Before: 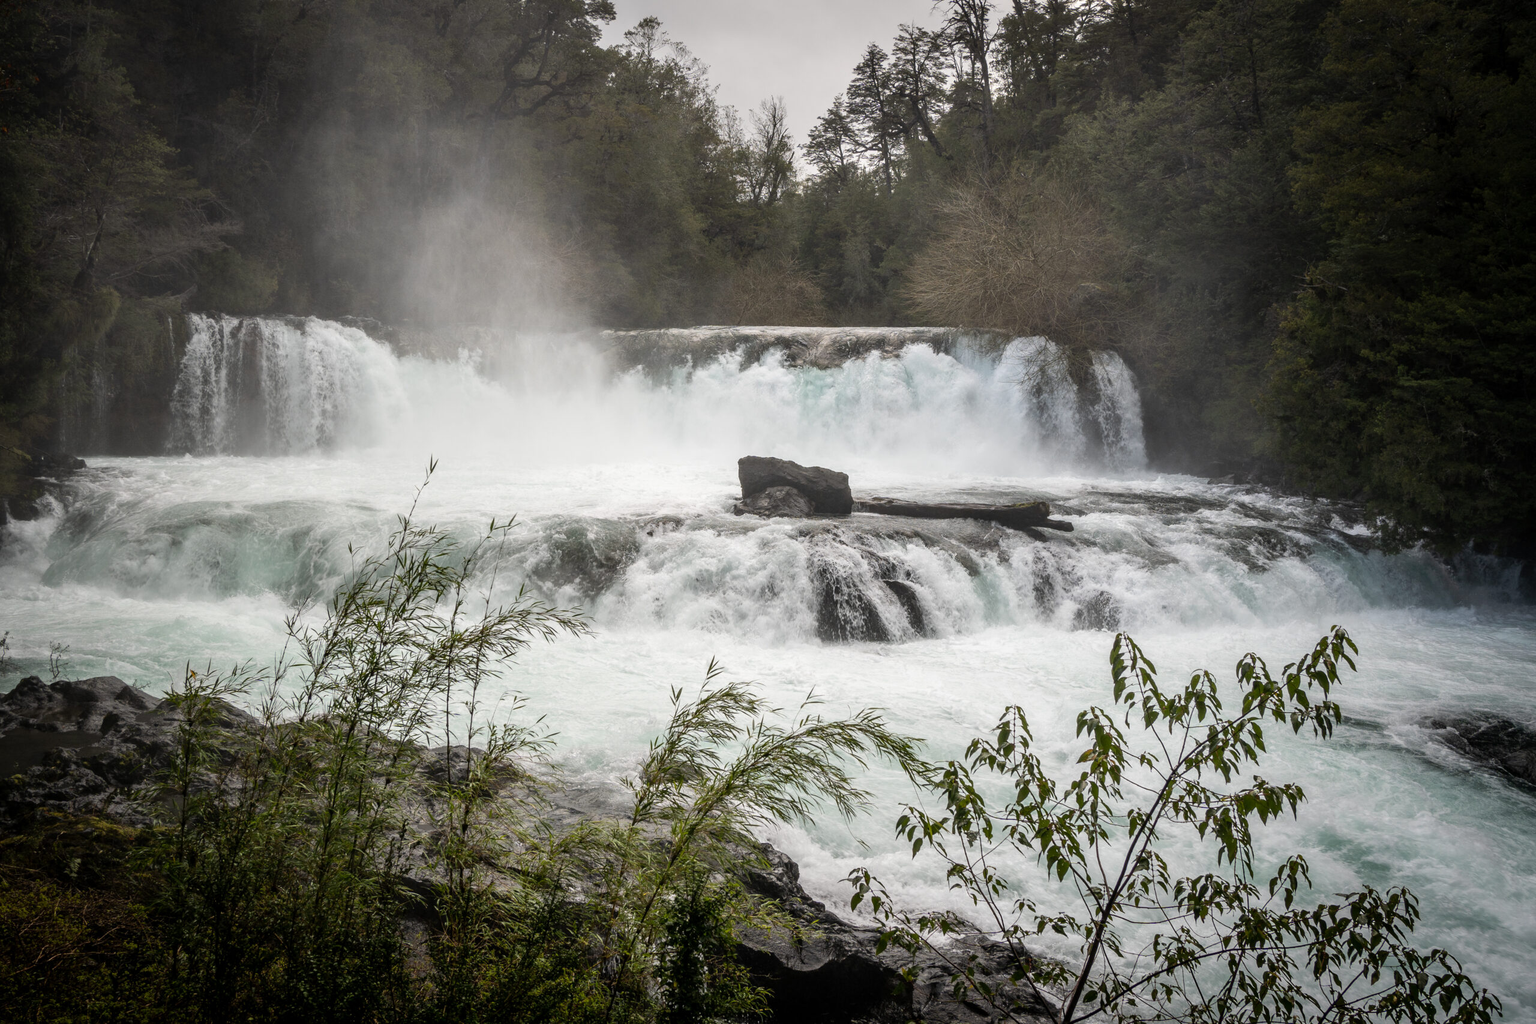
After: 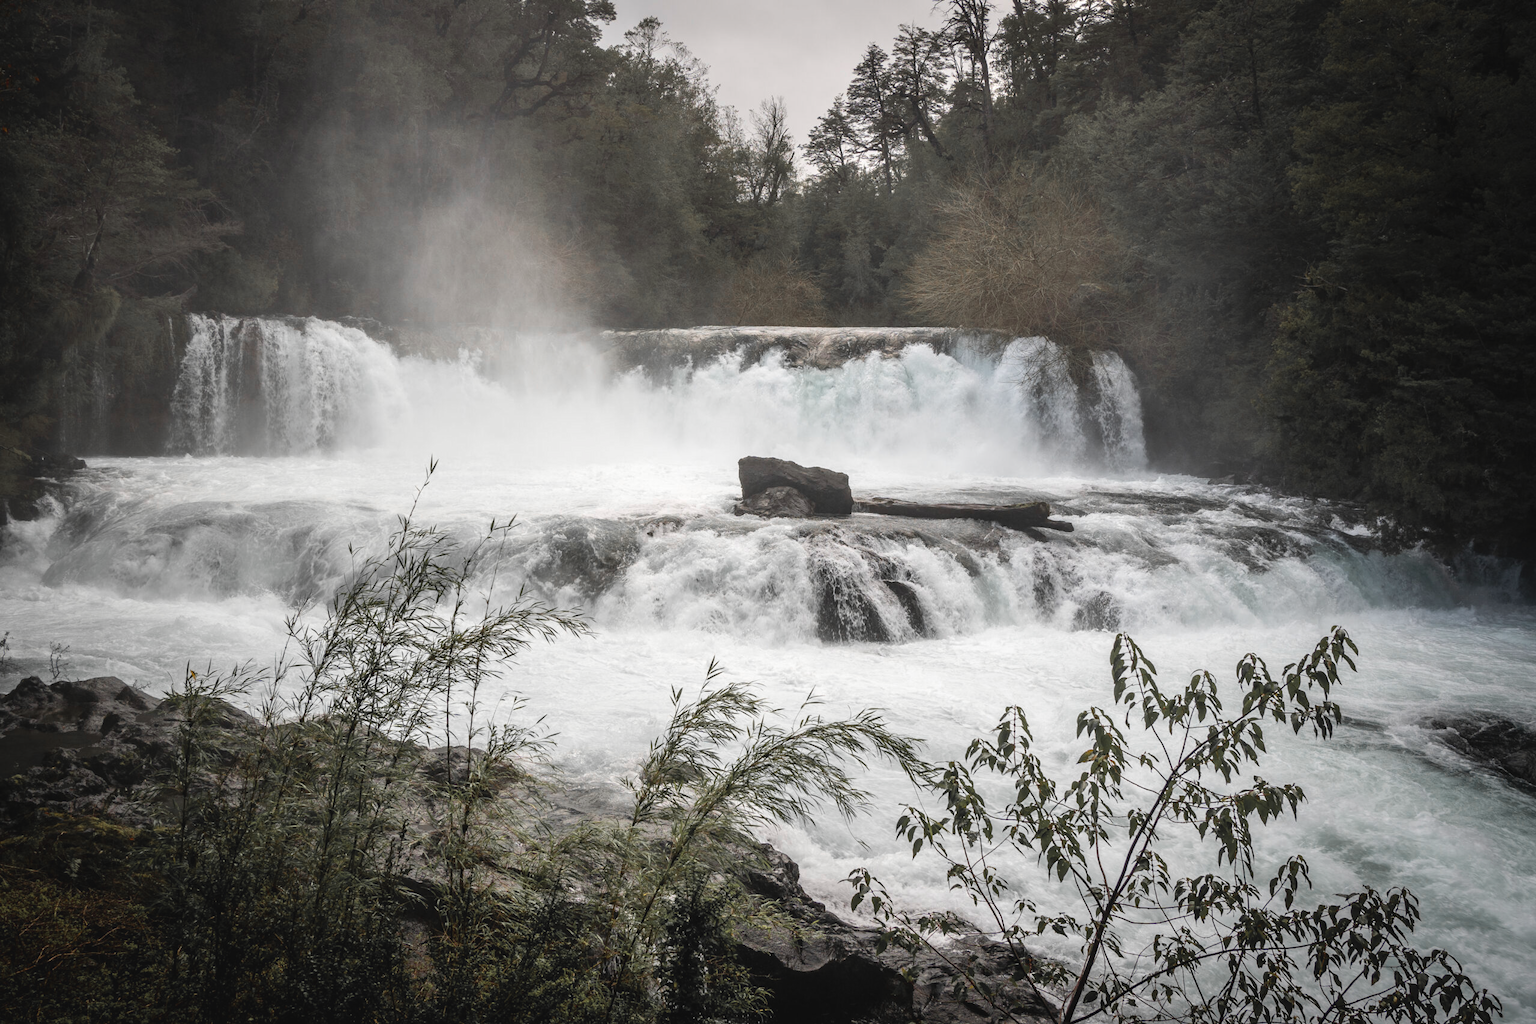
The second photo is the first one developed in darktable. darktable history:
exposure: black level correction -0.004, exposure 0.048 EV, compensate exposure bias true, compensate highlight preservation false
color zones: curves: ch1 [(0, 0.679) (0.143, 0.647) (0.286, 0.261) (0.378, -0.011) (0.571, 0.396) (0.714, 0.399) (0.857, 0.406) (1, 0.679)]
